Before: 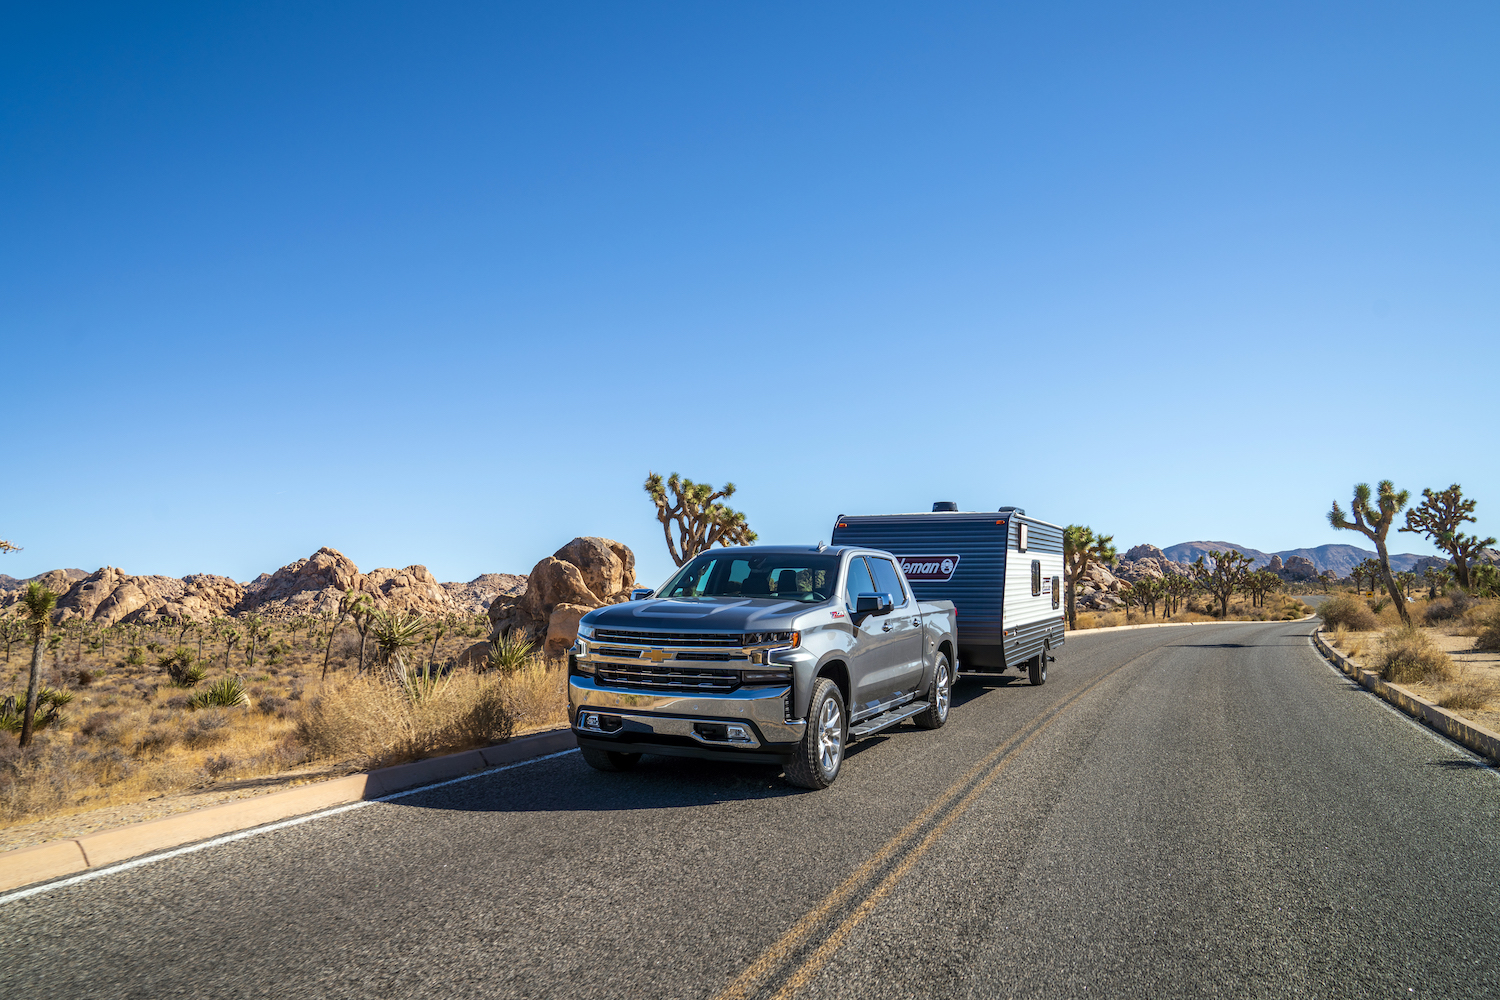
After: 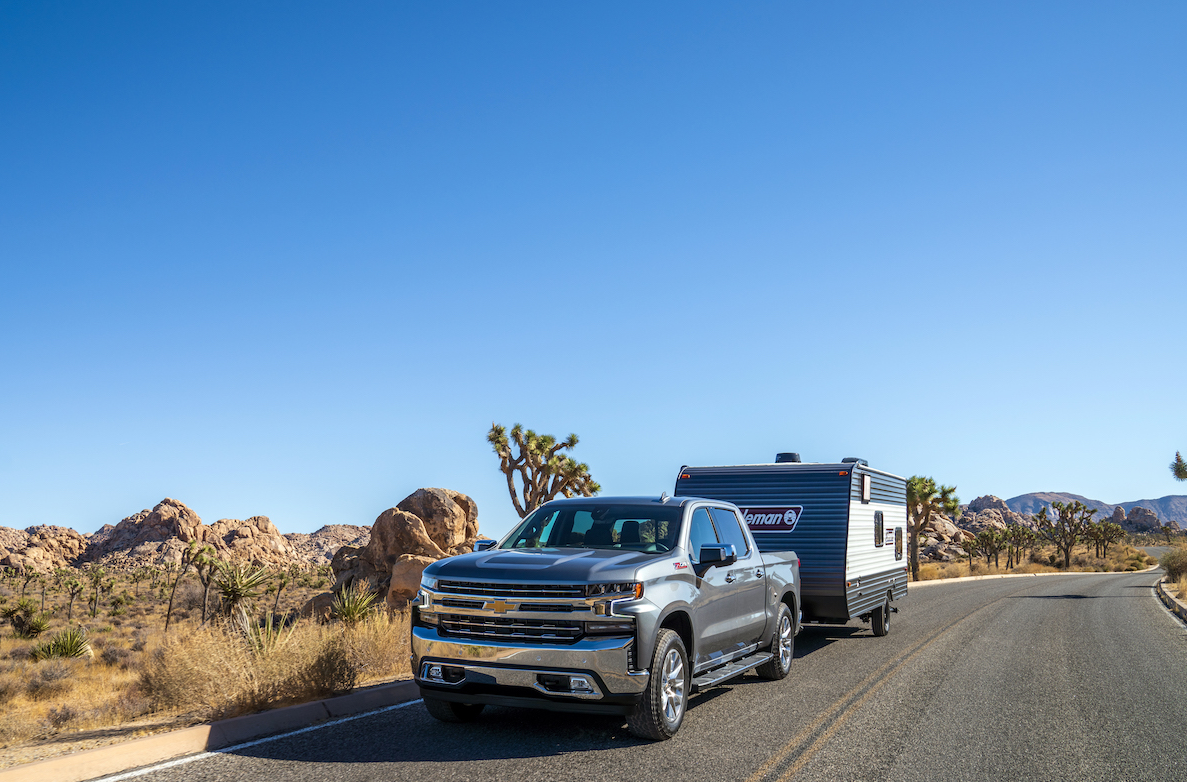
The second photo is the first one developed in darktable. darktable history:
crop and rotate: left 10.492%, top 4.998%, right 10.316%, bottom 16.727%
